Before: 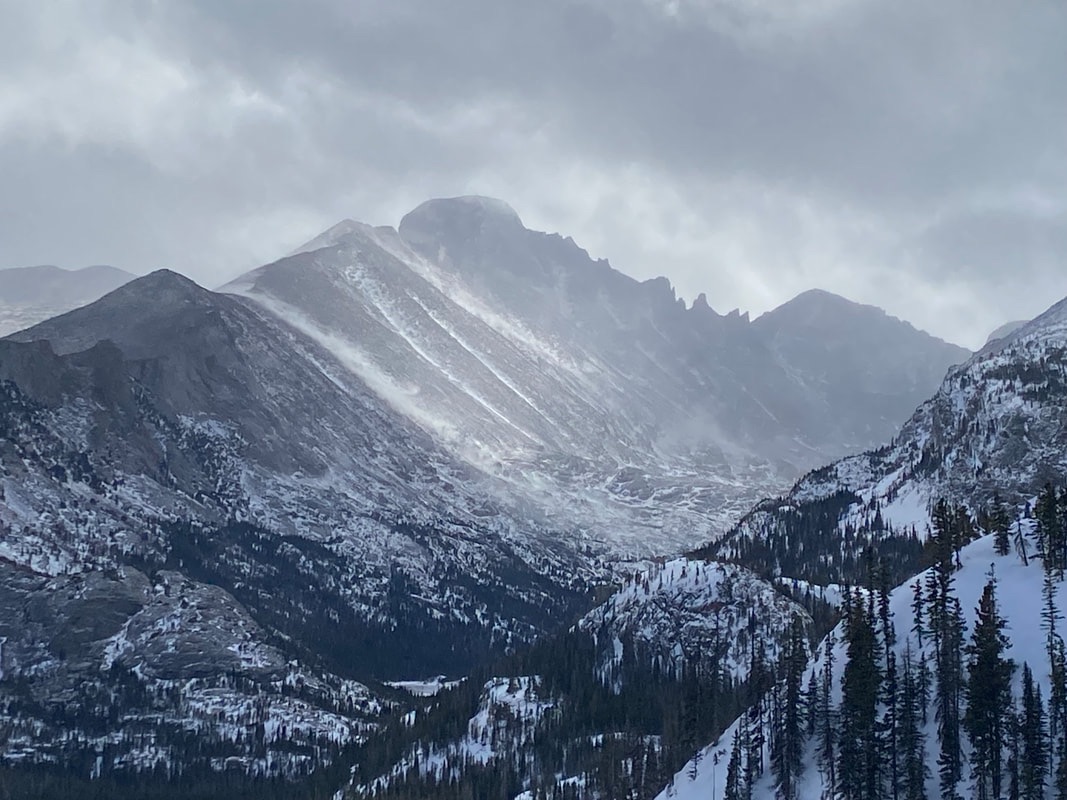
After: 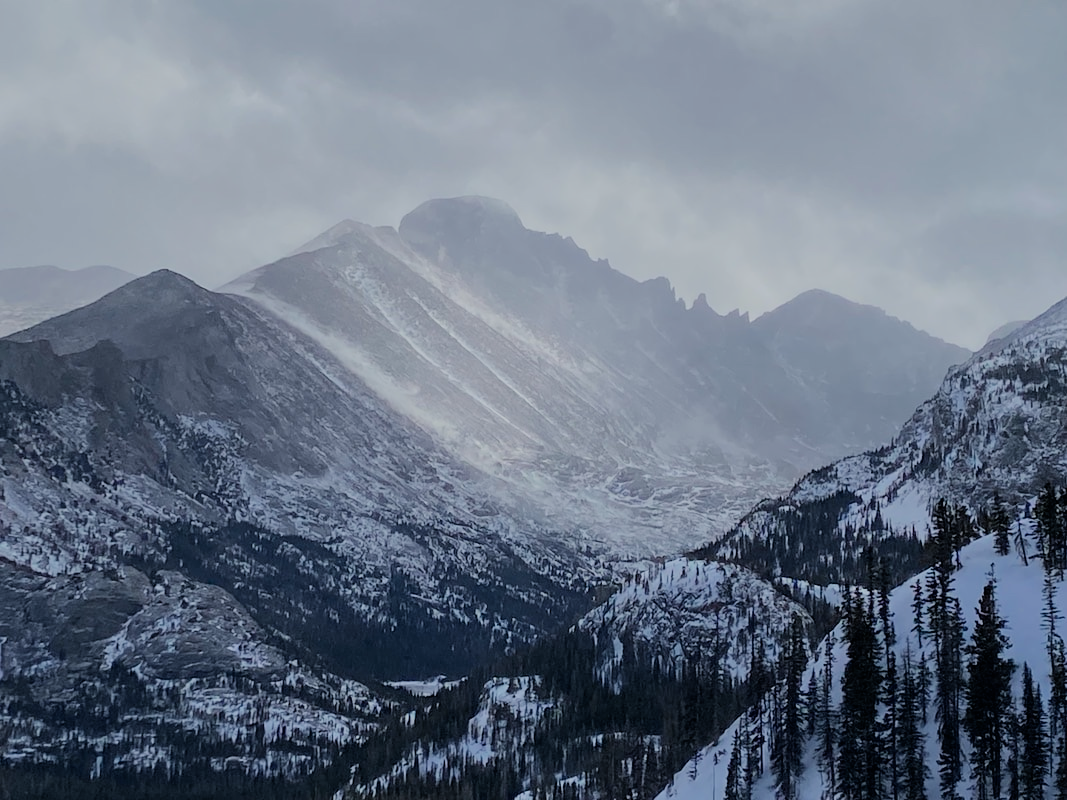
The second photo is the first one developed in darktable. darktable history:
filmic rgb: black relative exposure -6.15 EV, white relative exposure 6.96 EV, hardness 2.23, color science v6 (2022)
exposure: exposure -0.05 EV
